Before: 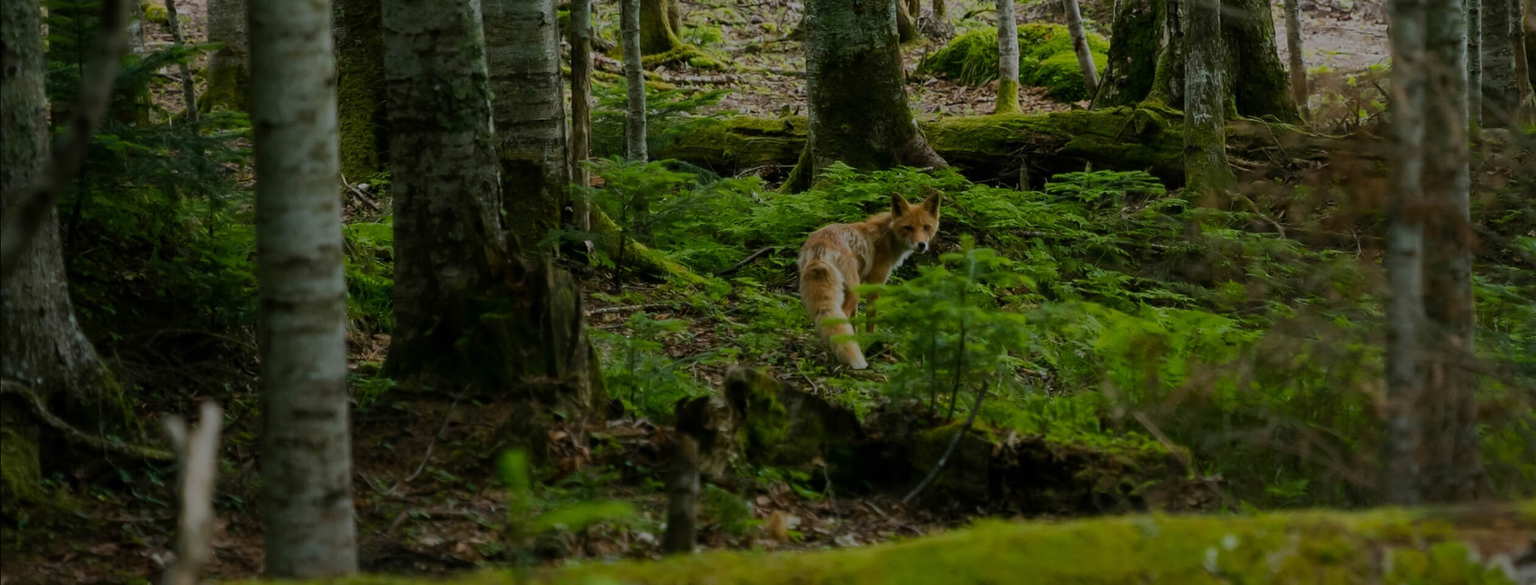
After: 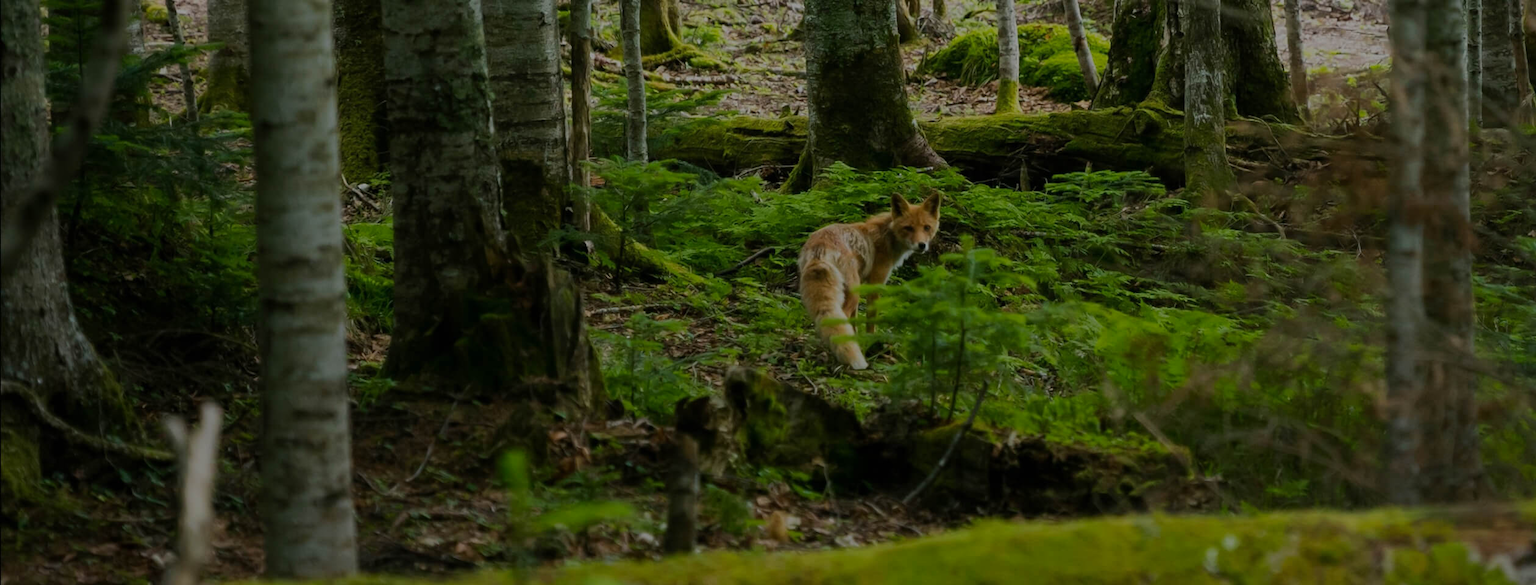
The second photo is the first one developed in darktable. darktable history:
color zones: curves: ch0 [(0.25, 0.5) (0.636, 0.25) (0.75, 0.5)]
